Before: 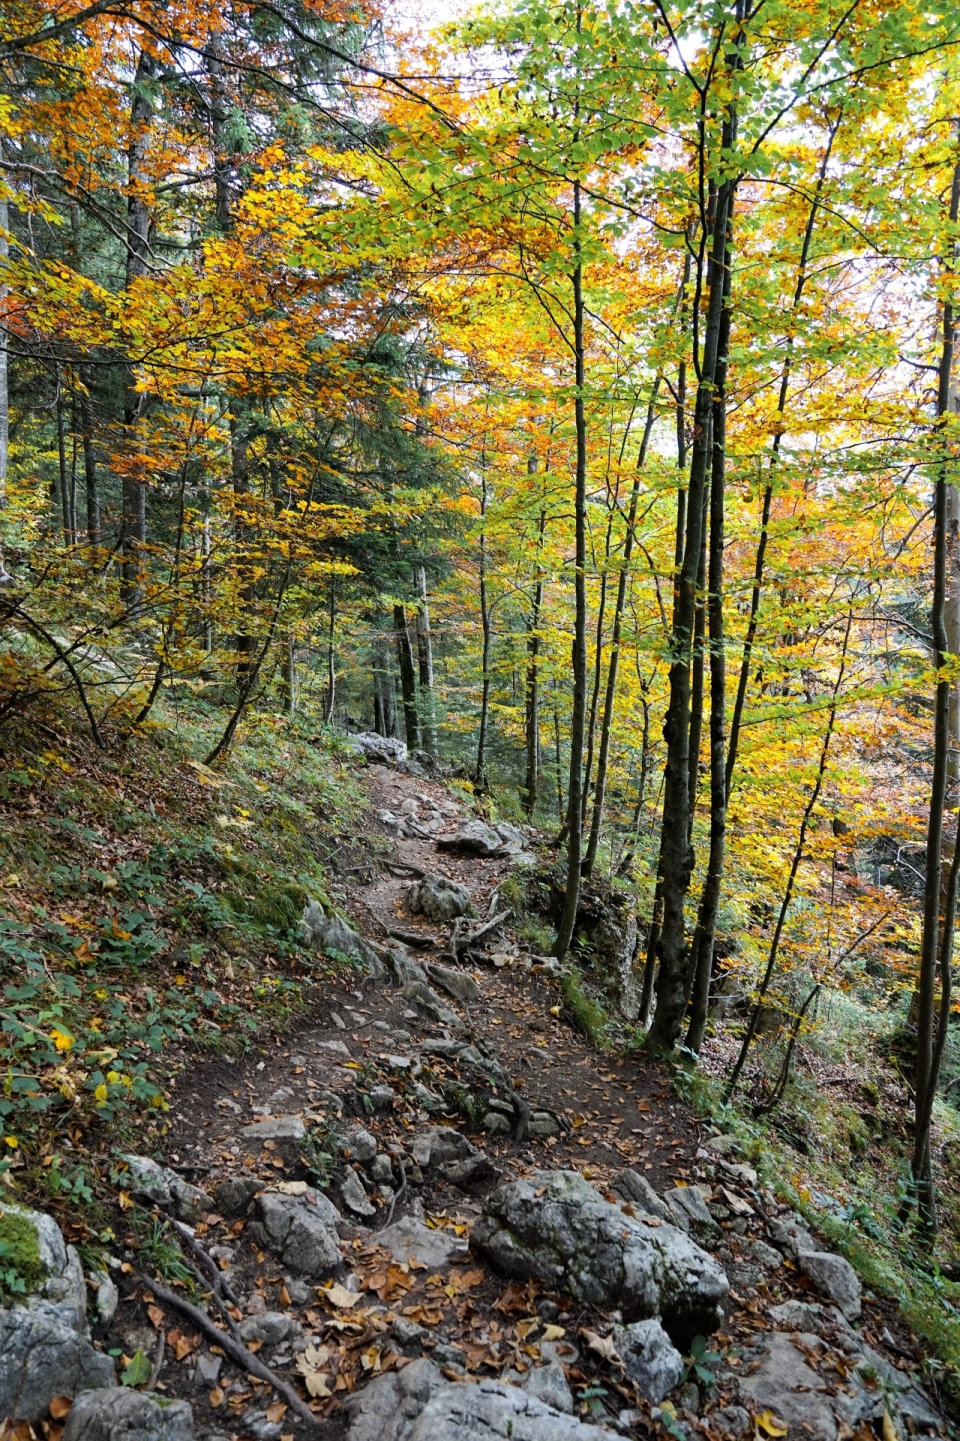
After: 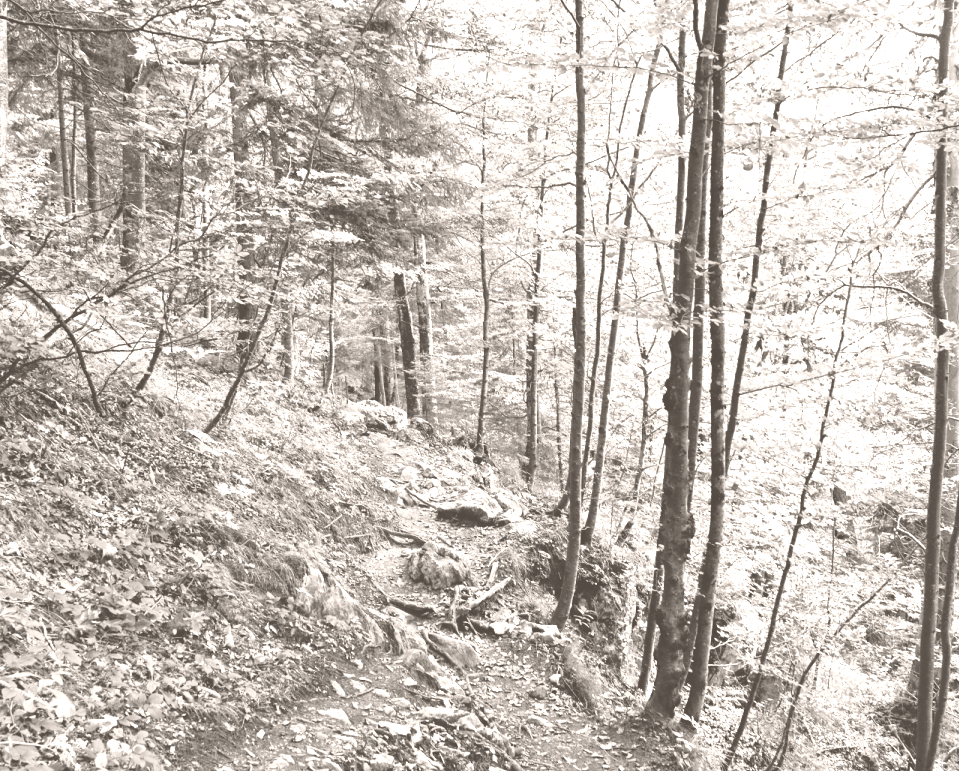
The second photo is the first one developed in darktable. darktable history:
shadows and highlights: shadows 75, highlights -25, soften with gaussian
crop and rotate: top 23.043%, bottom 23.437%
colorize: hue 34.49°, saturation 35.33%, source mix 100%, lightness 55%, version 1
